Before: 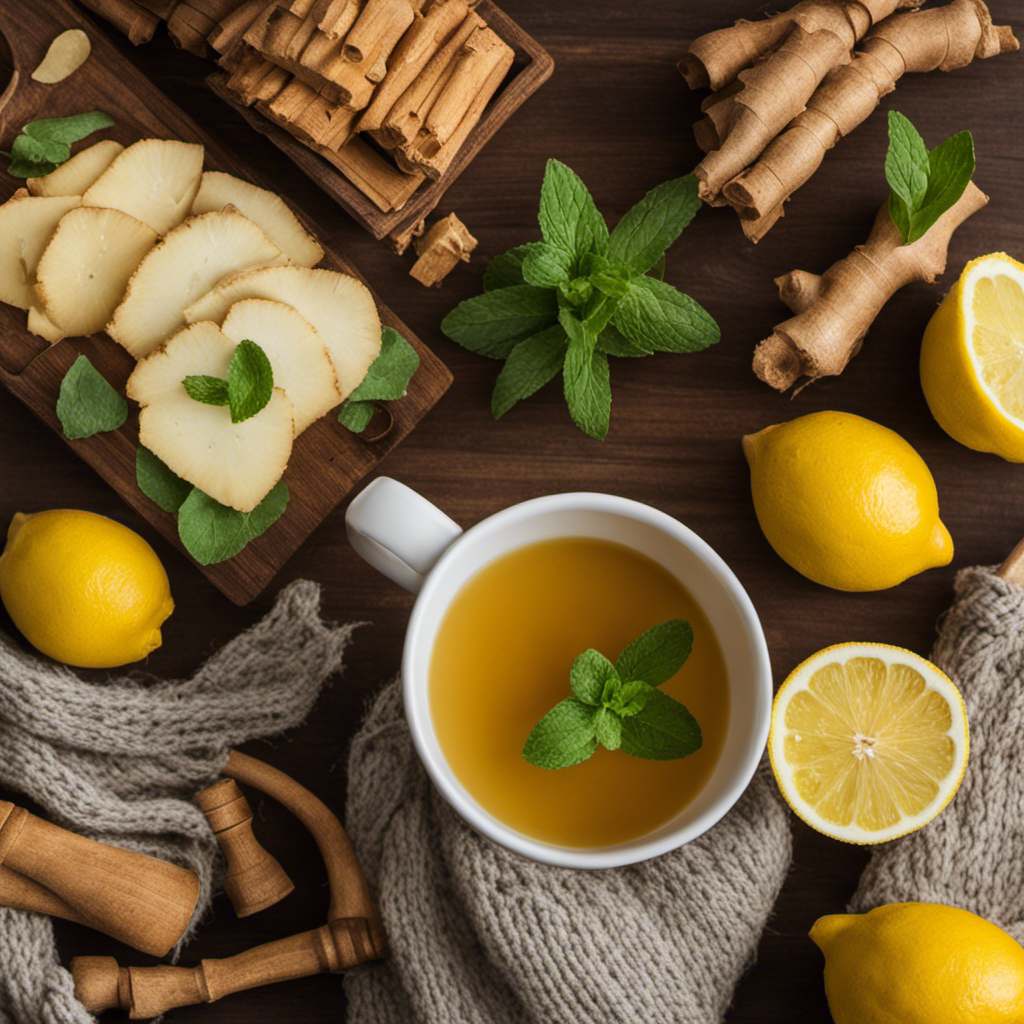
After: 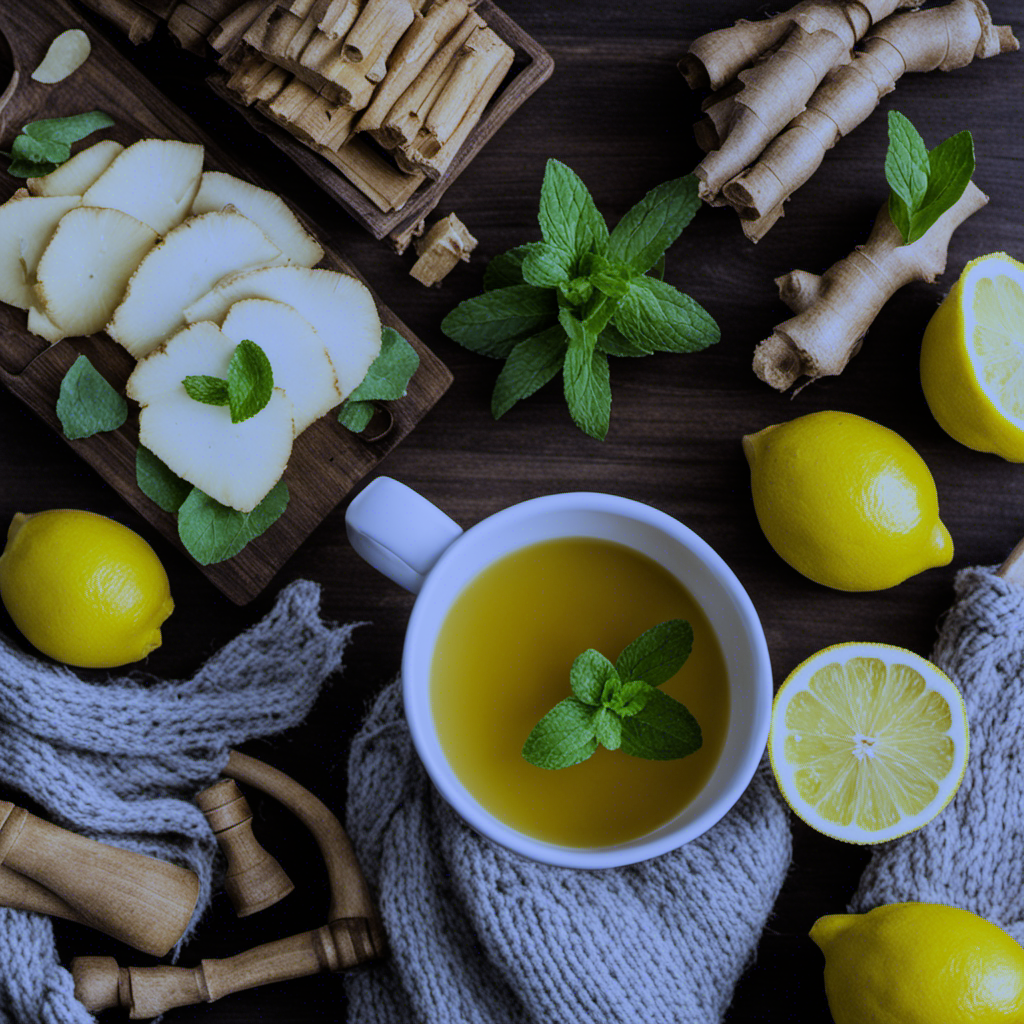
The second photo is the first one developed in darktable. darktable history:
tone equalizer: -8 EV 0.06 EV, smoothing diameter 25%, edges refinement/feathering 10, preserve details guided filter
white balance: red 0.766, blue 1.537
filmic rgb: black relative exposure -7.65 EV, white relative exposure 4.56 EV, hardness 3.61
